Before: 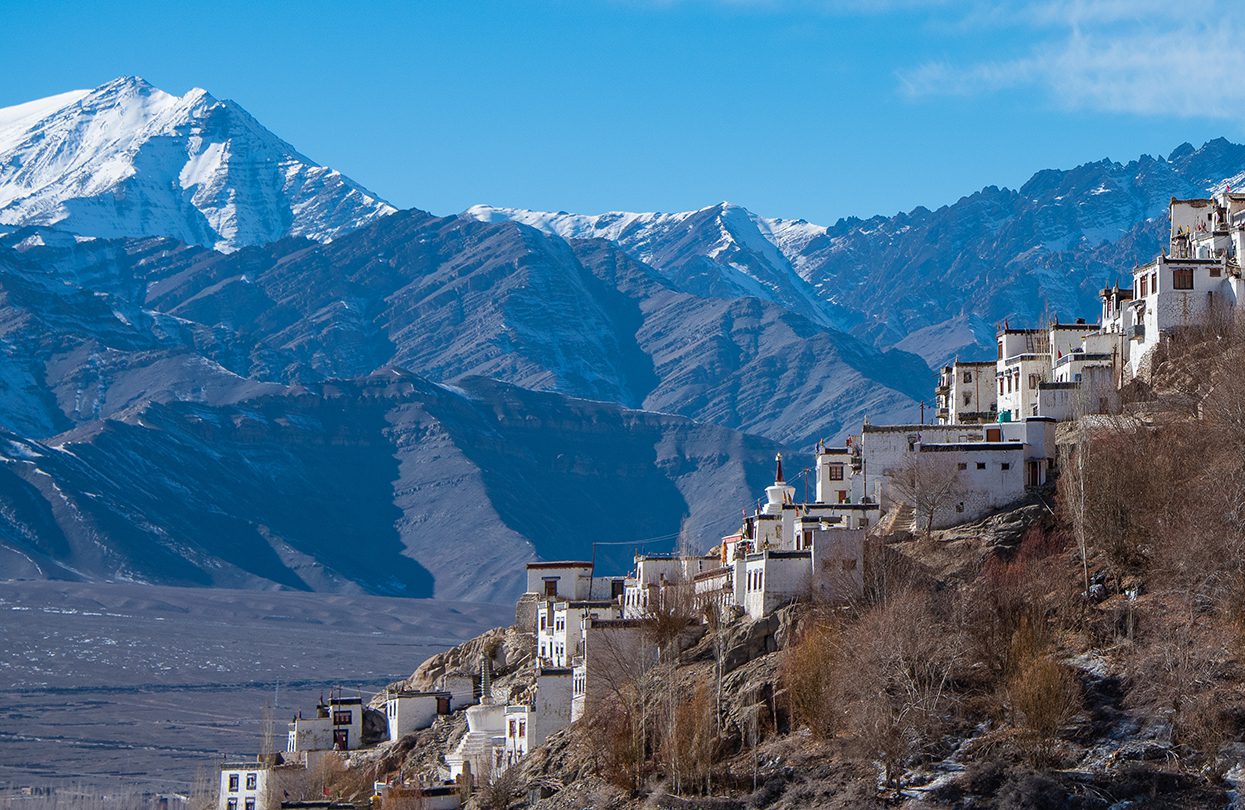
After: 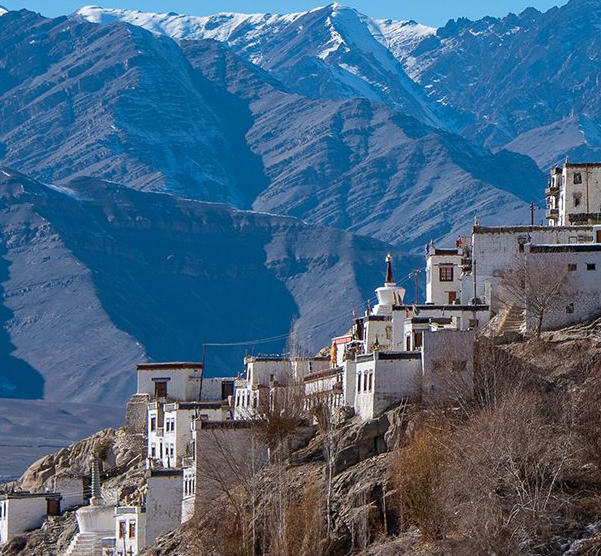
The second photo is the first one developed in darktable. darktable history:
crop: left 31.379%, top 24.658%, right 20.326%, bottom 6.628%
color correction: highlights a* 0.003, highlights b* -0.283
